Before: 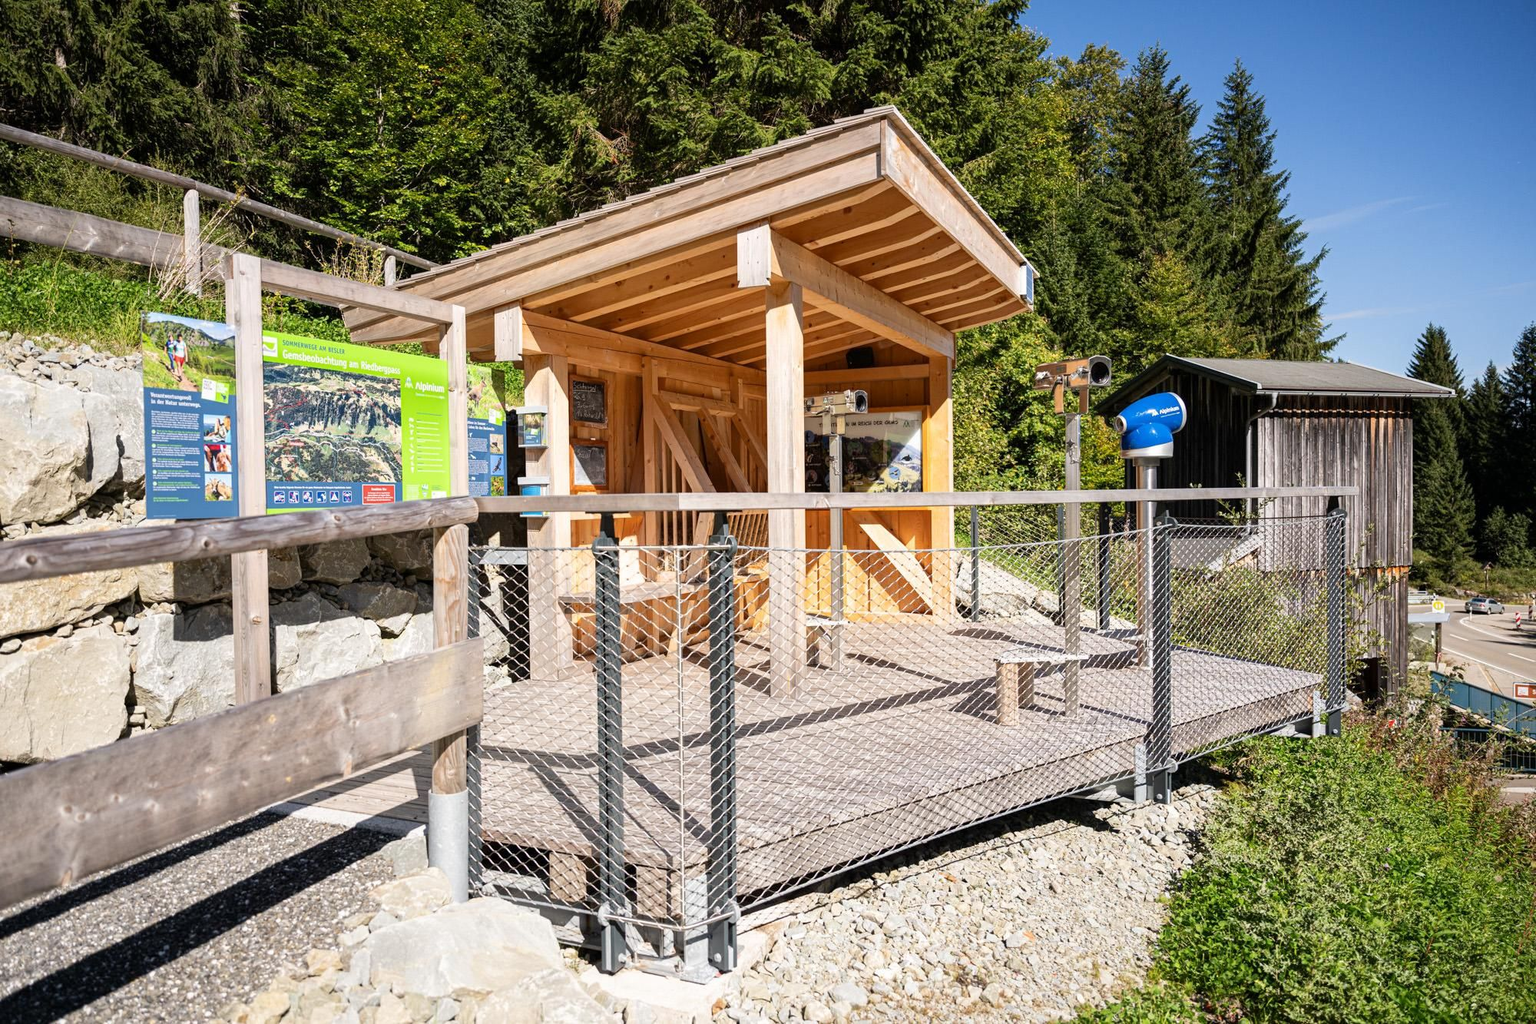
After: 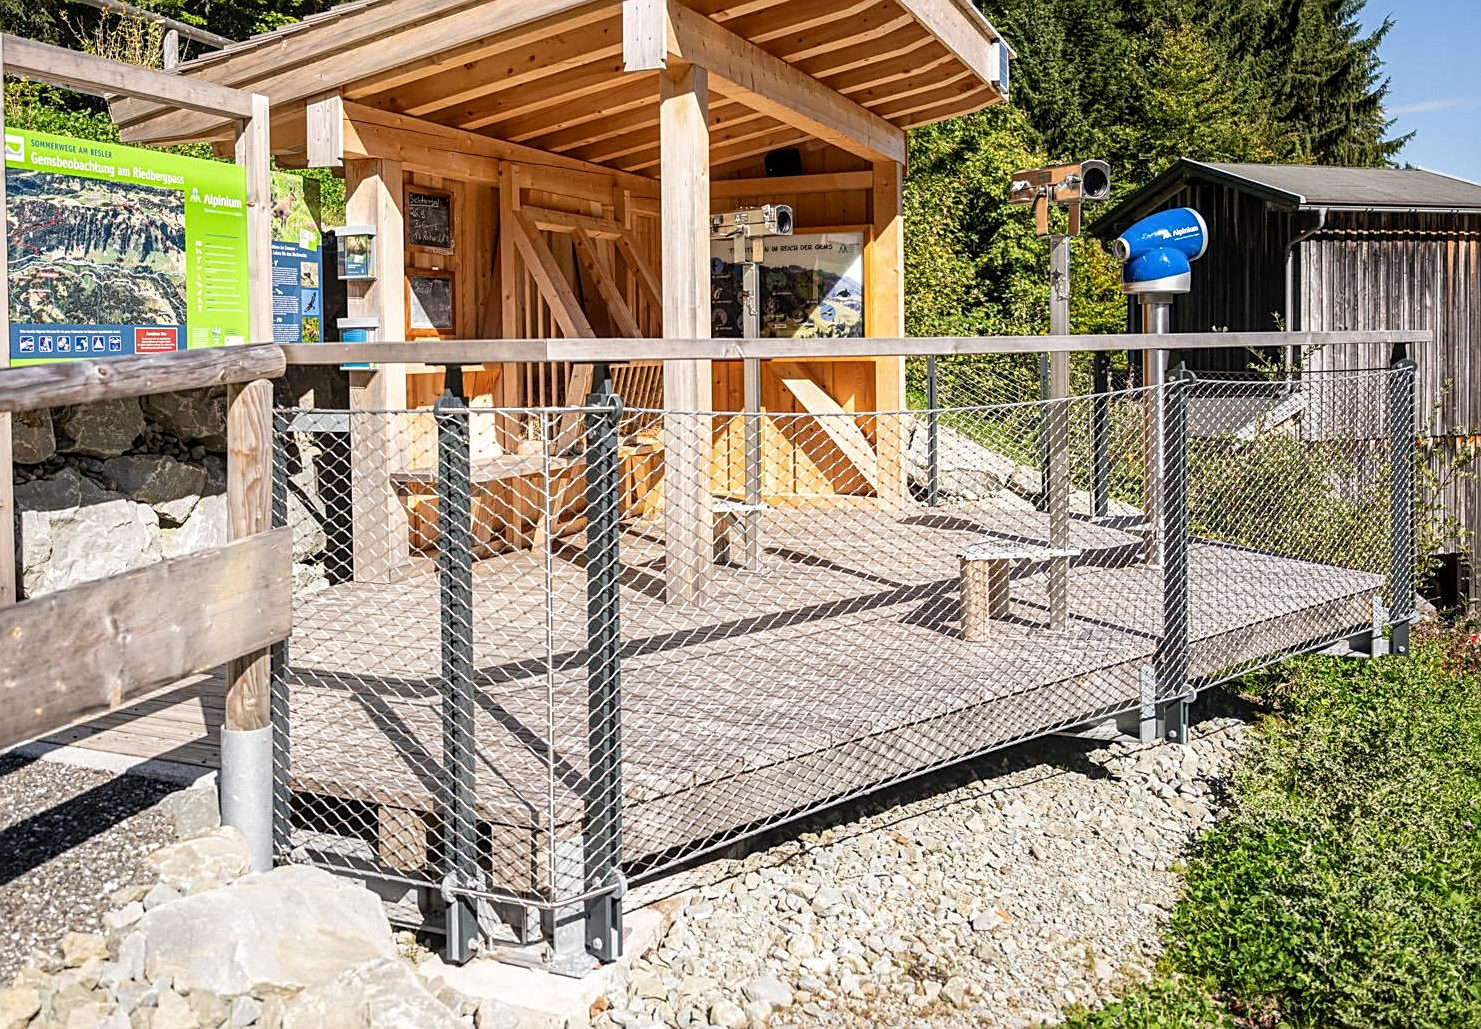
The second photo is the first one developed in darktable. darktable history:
sharpen: on, module defaults
local contrast: on, module defaults
crop: left 16.854%, top 22.766%, right 9.046%
